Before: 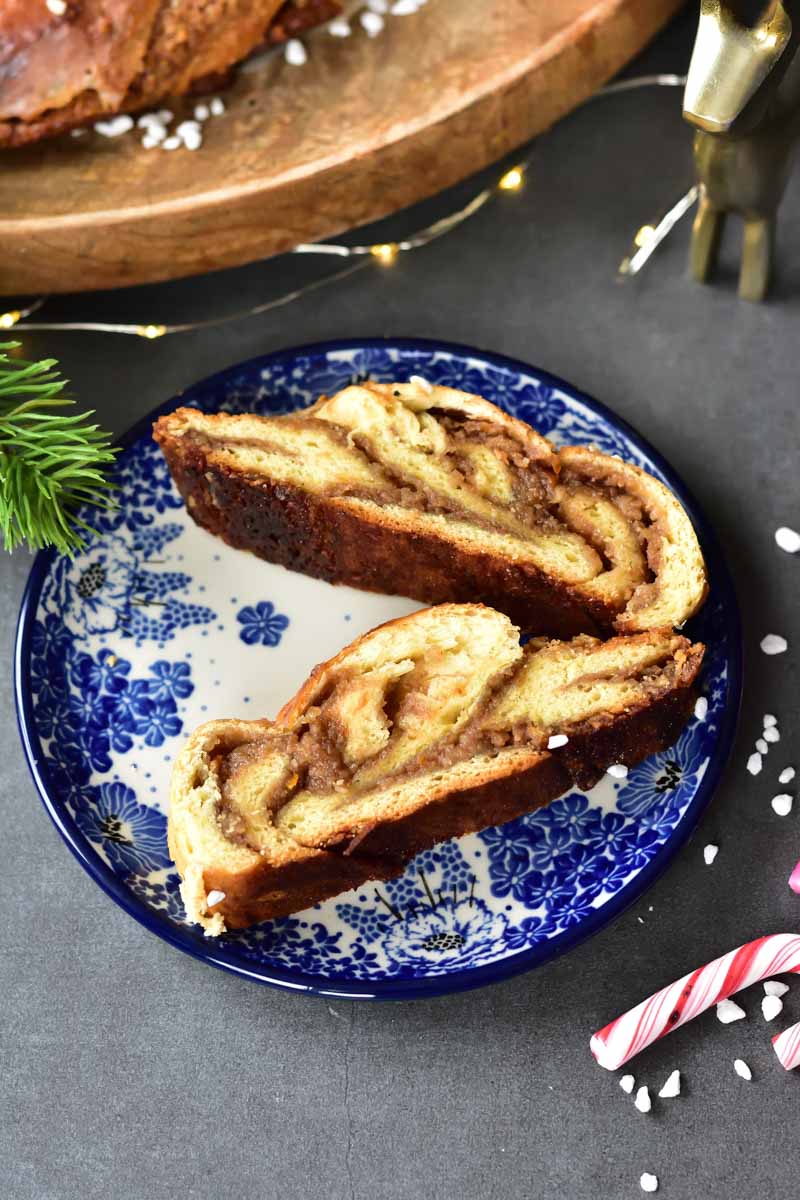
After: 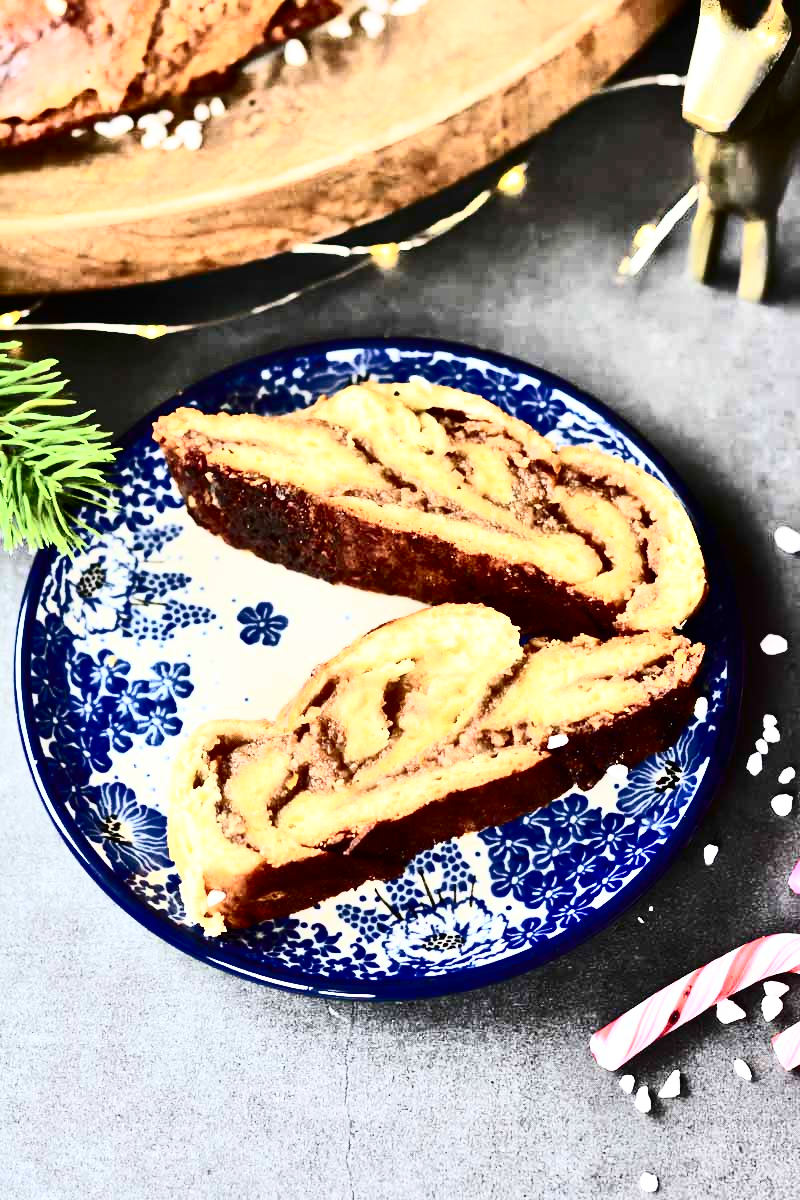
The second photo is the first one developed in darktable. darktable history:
contrast brightness saturation: contrast 0.938, brightness 0.194
tone equalizer: -7 EV 0.161 EV, -6 EV 0.566 EV, -5 EV 1.11 EV, -4 EV 1.31 EV, -3 EV 1.18 EV, -2 EV 0.6 EV, -1 EV 0.148 EV, mask exposure compensation -0.494 EV
